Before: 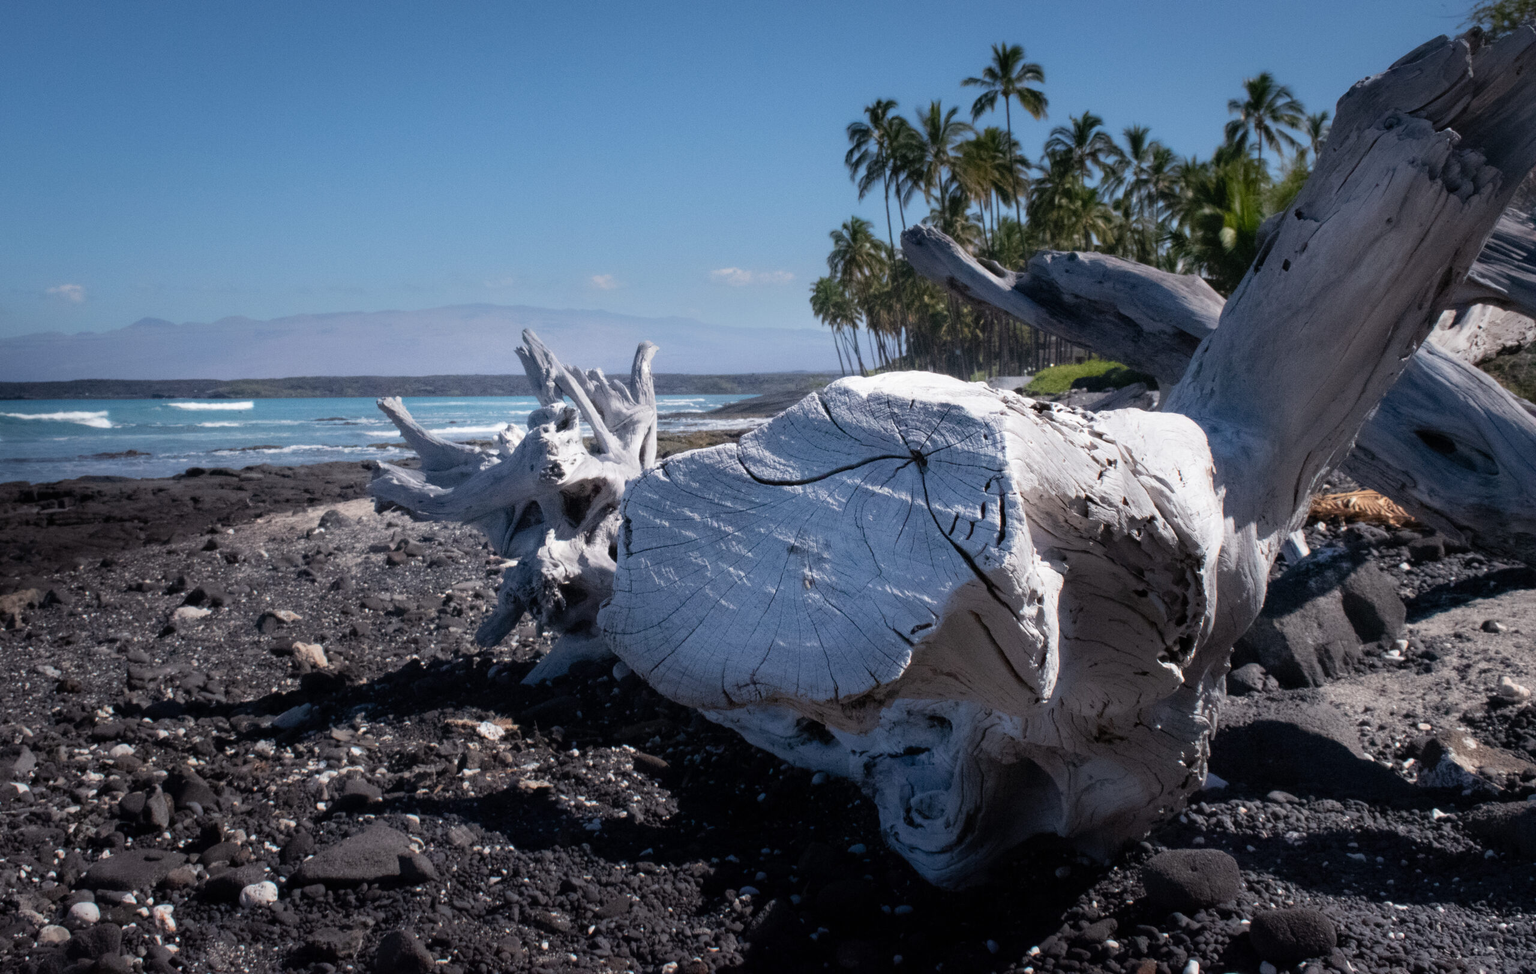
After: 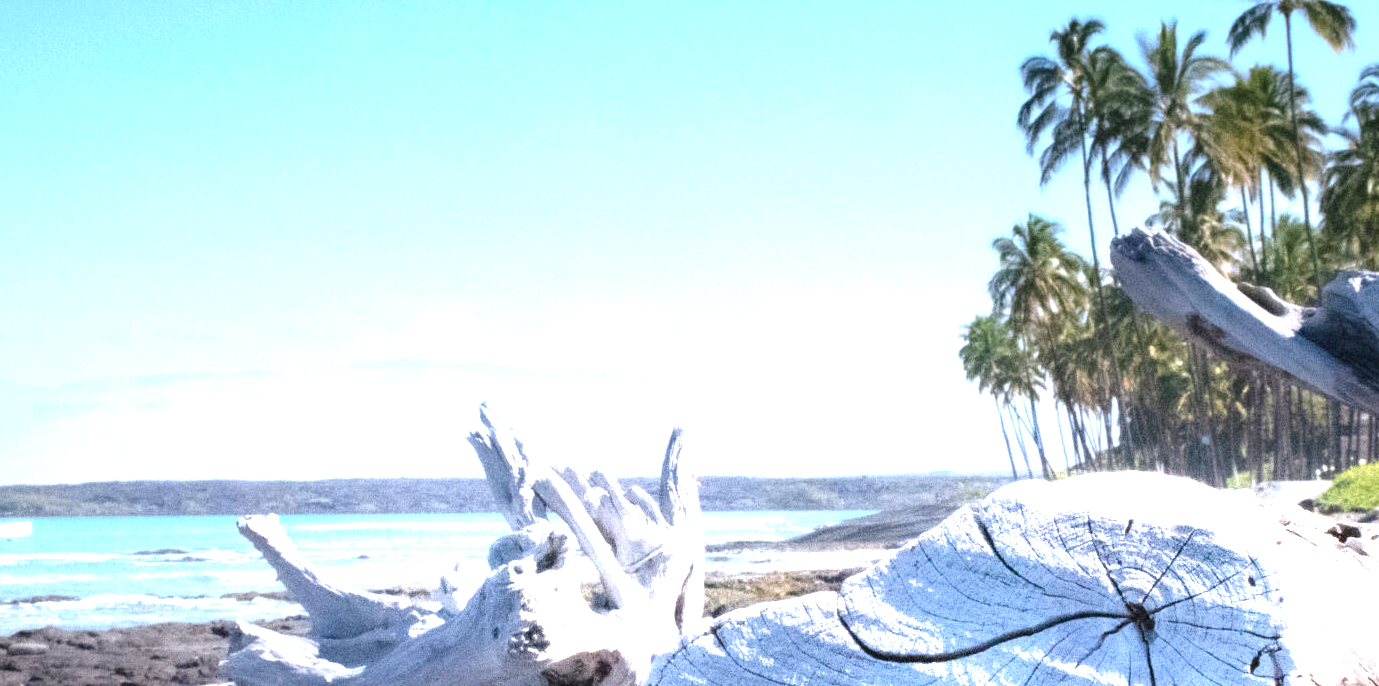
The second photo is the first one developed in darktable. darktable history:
exposure: exposure 2 EV, compensate exposure bias true, compensate highlight preservation false
crop: left 15.306%, top 9.065%, right 30.789%, bottom 48.638%
